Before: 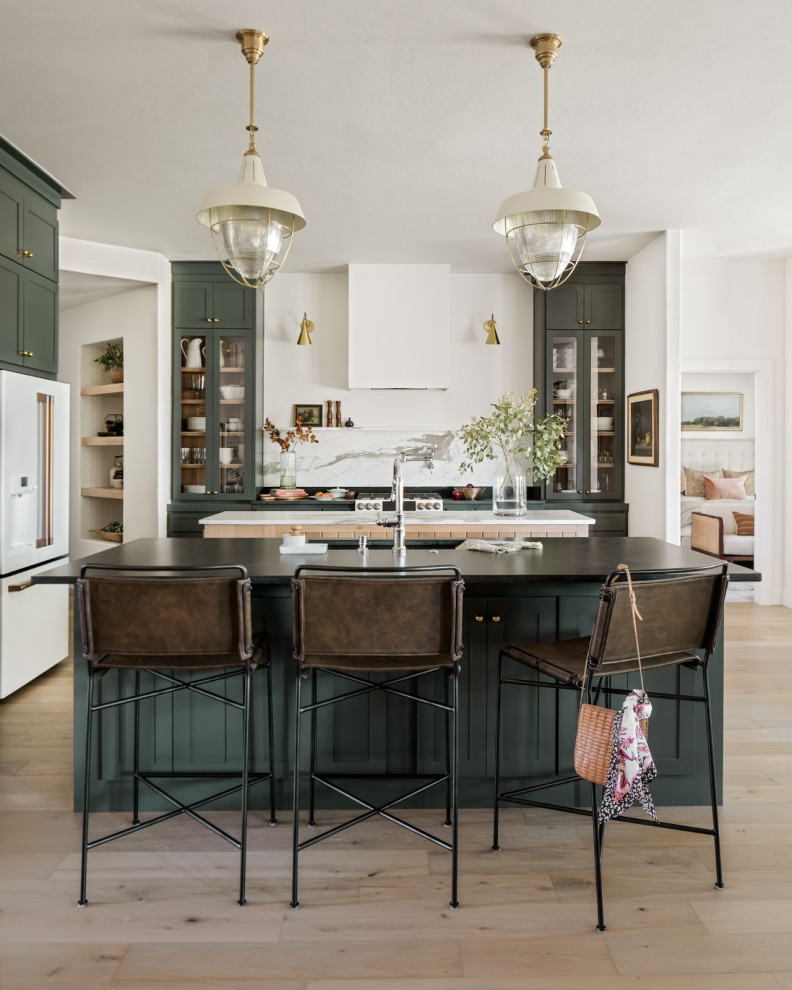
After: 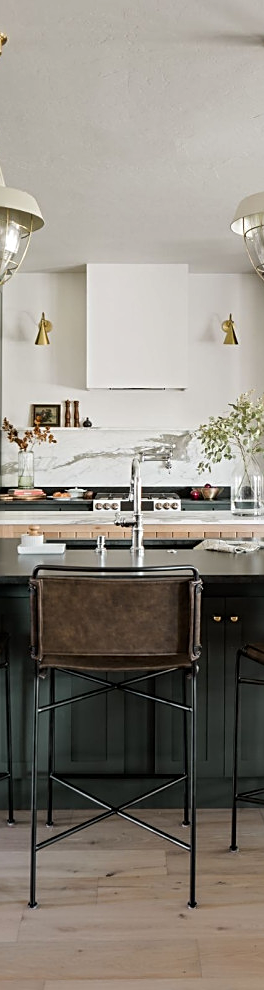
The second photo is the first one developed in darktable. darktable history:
crop: left 33.098%, right 33.555%
sharpen: on, module defaults
shadows and highlights: shadows 11.51, white point adjustment 1.18, soften with gaussian
